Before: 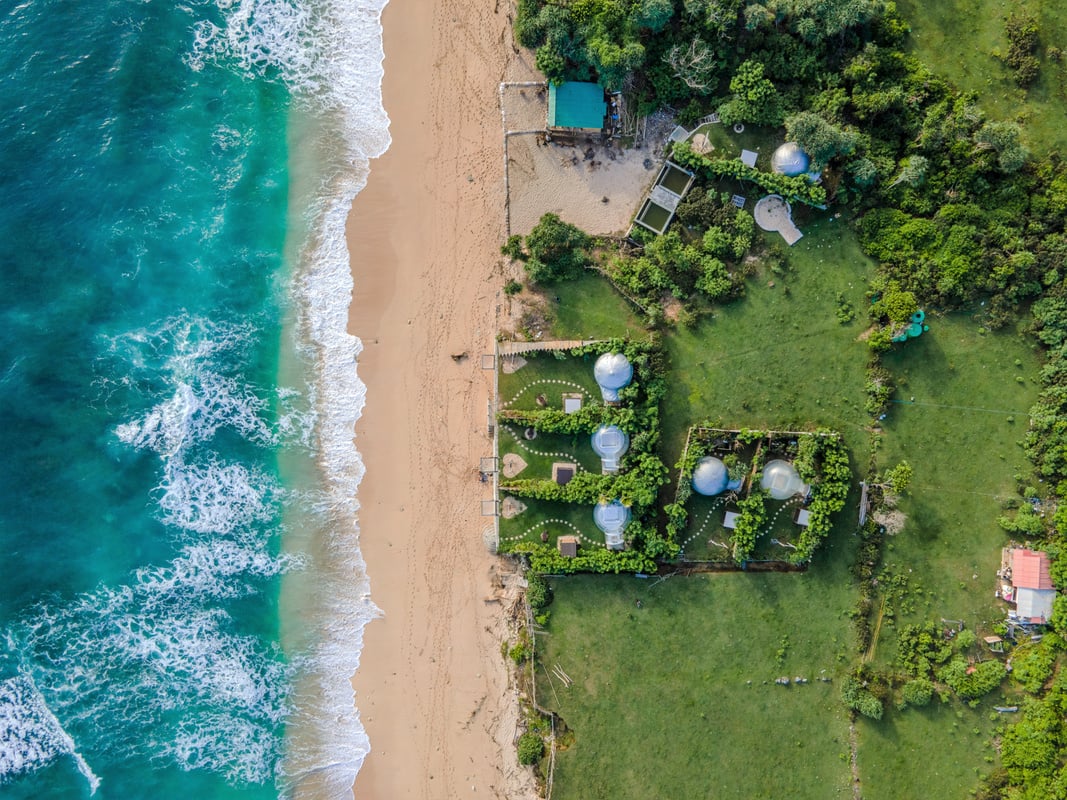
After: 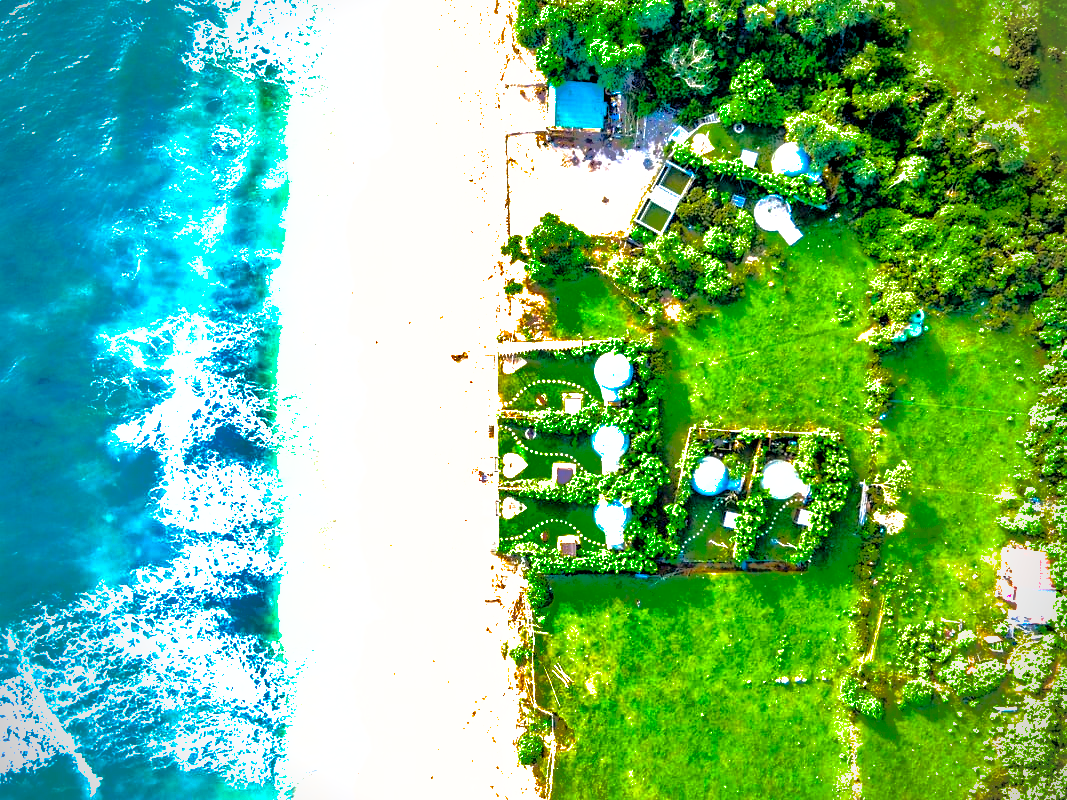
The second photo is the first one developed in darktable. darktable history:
shadows and highlights: shadows -18.59, highlights -73.78, highlights color adjustment 73.47%
color balance rgb: global offset › chroma 0.1%, global offset › hue 253.89°, perceptual saturation grading › global saturation 49.724%, global vibrance 29.867%
tone curve: curves: ch0 [(0.021, 0) (0.104, 0.052) (0.496, 0.526) (0.737, 0.783) (1, 1)], preserve colors none
vignetting: on, module defaults
exposure: black level correction 0.005, exposure 2.068 EV, compensate exposure bias true, compensate highlight preservation false
